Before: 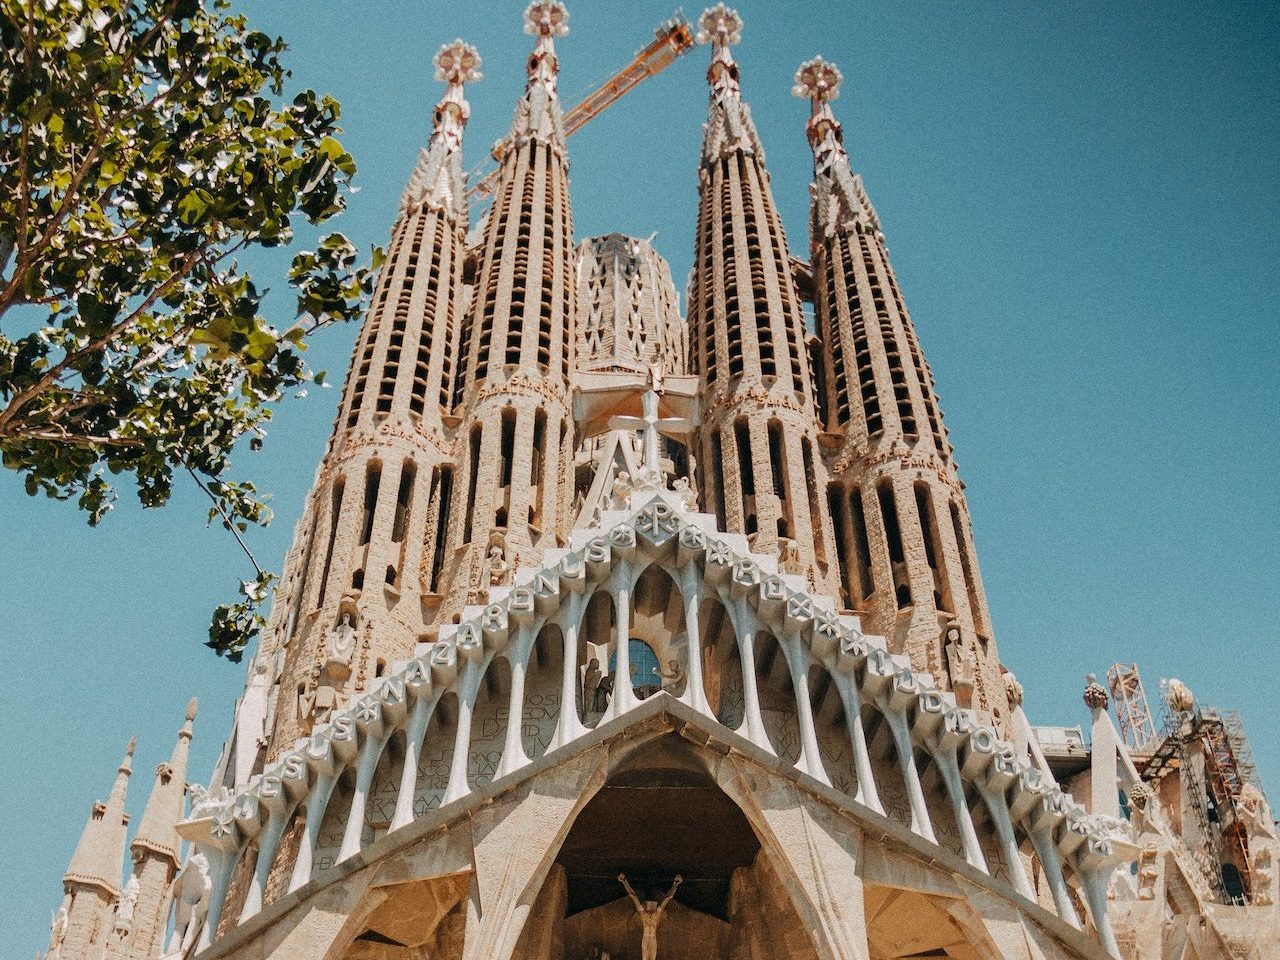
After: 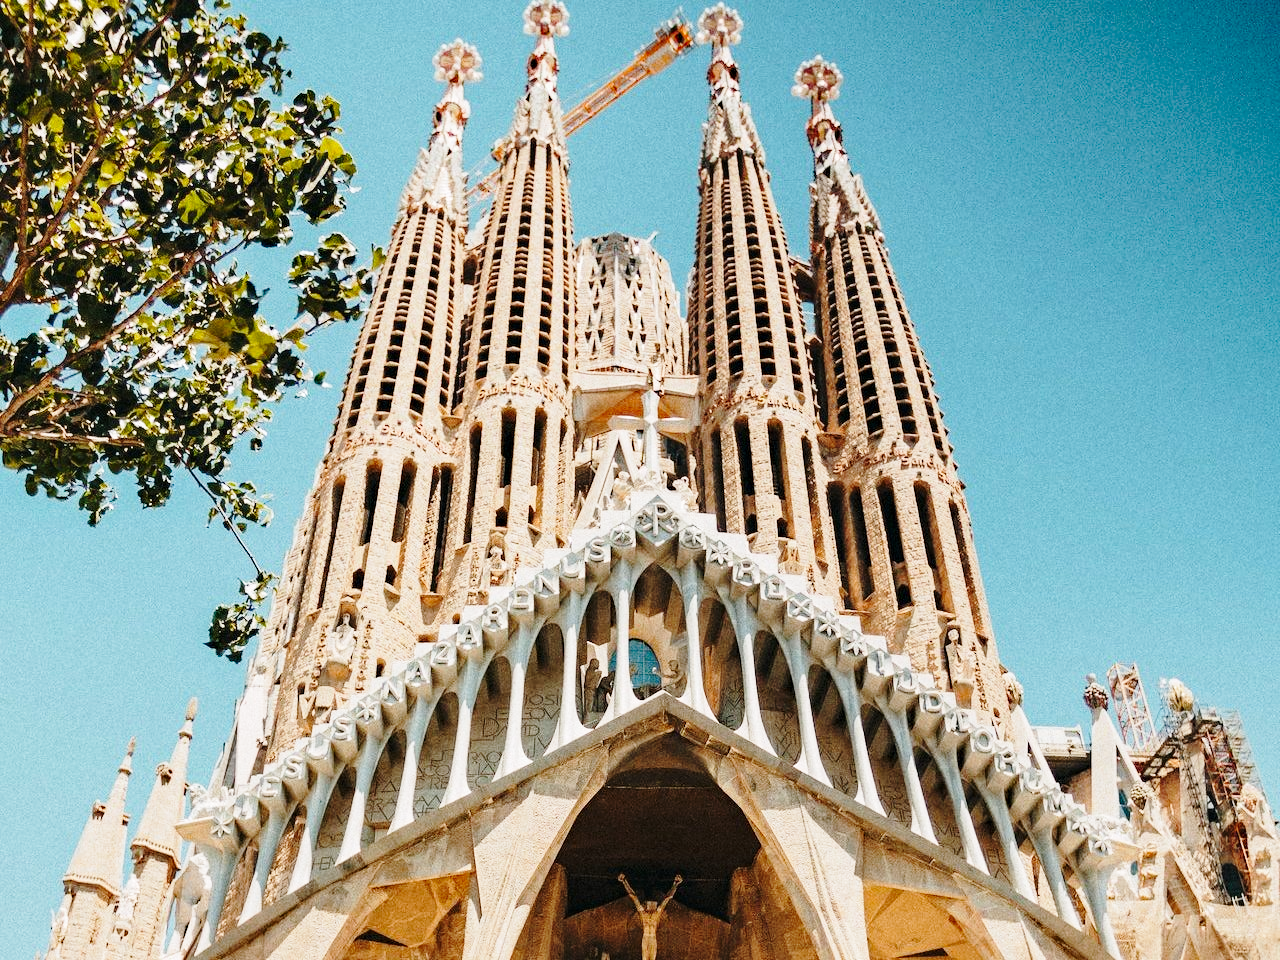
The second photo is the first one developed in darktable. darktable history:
haze removal: adaptive false
base curve: curves: ch0 [(0, 0) (0.028, 0.03) (0.121, 0.232) (0.46, 0.748) (0.859, 0.968) (1, 1)], preserve colors none
